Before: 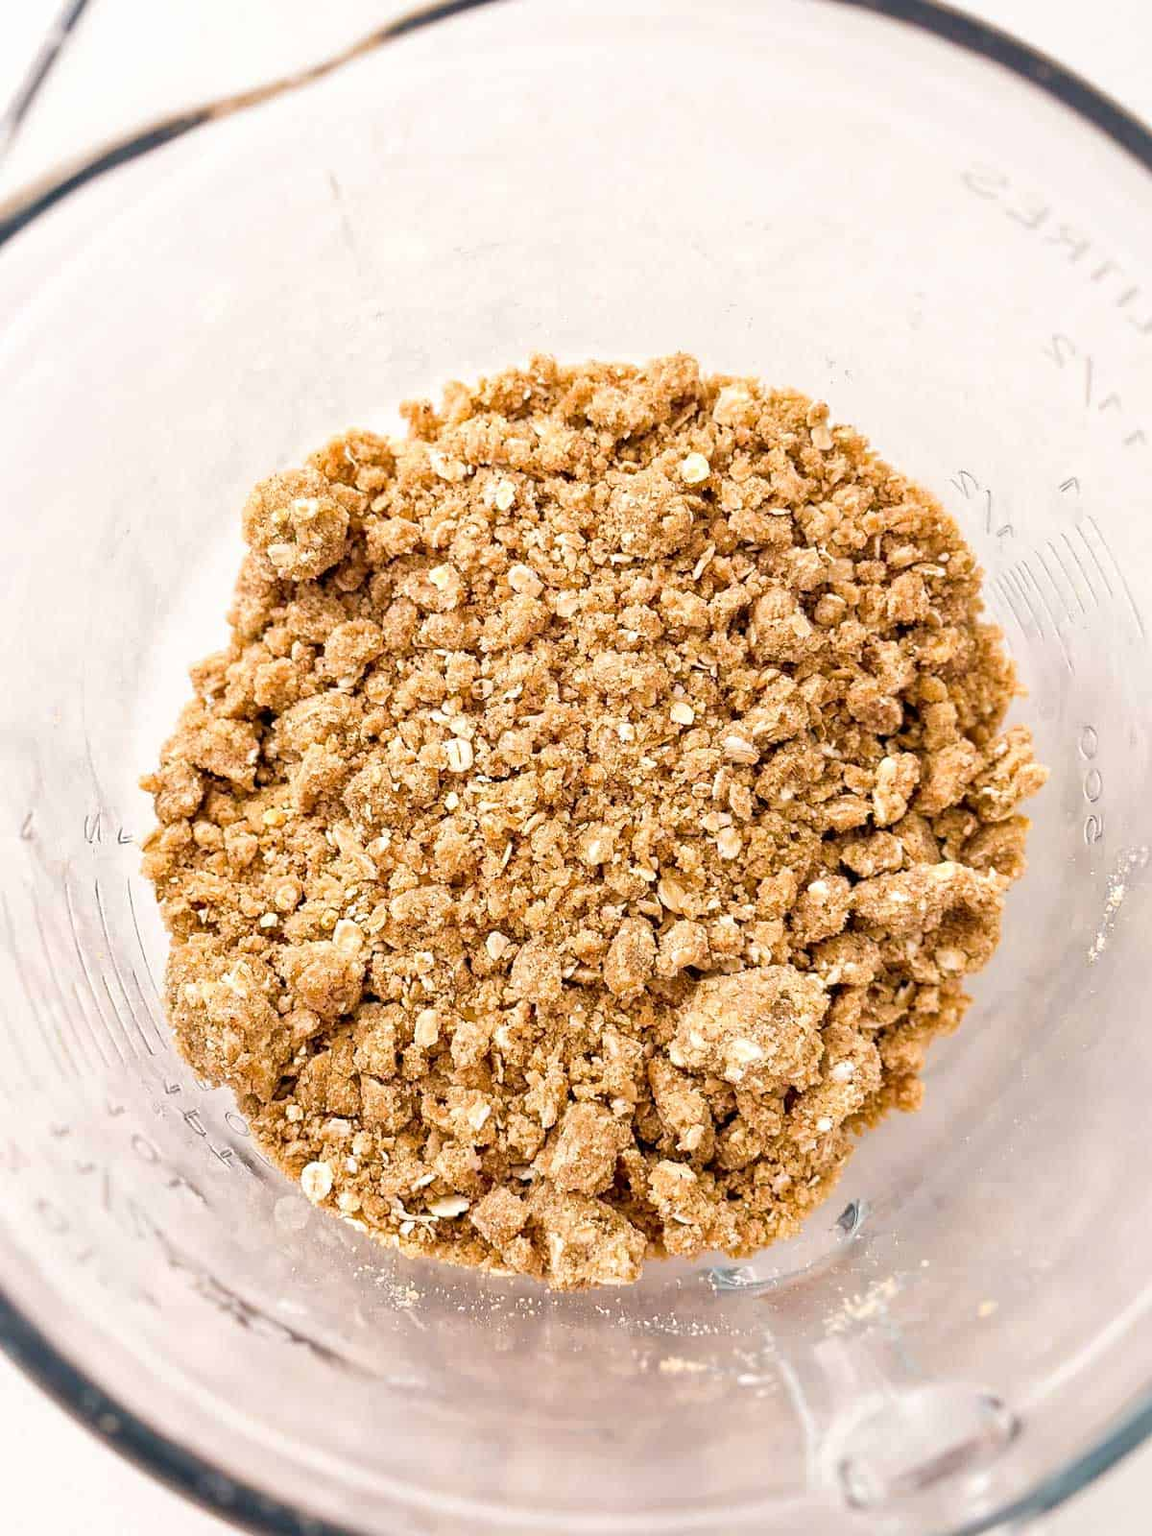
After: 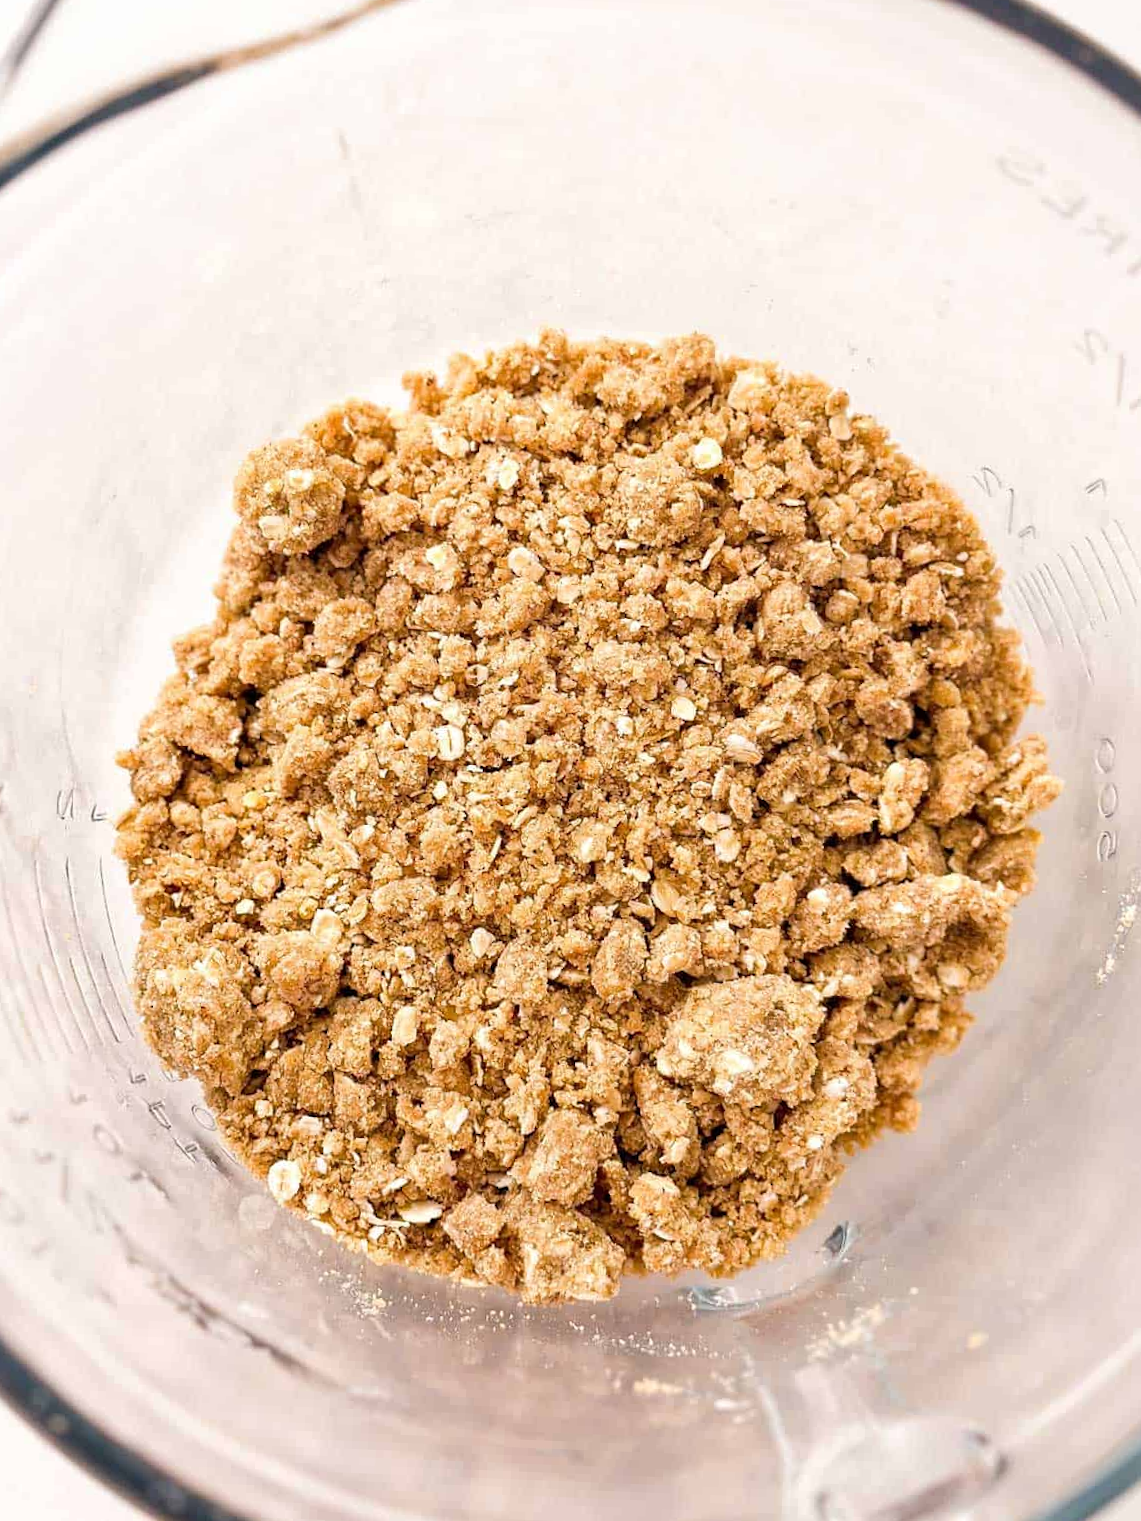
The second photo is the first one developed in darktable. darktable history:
crop and rotate: angle -2.25°
